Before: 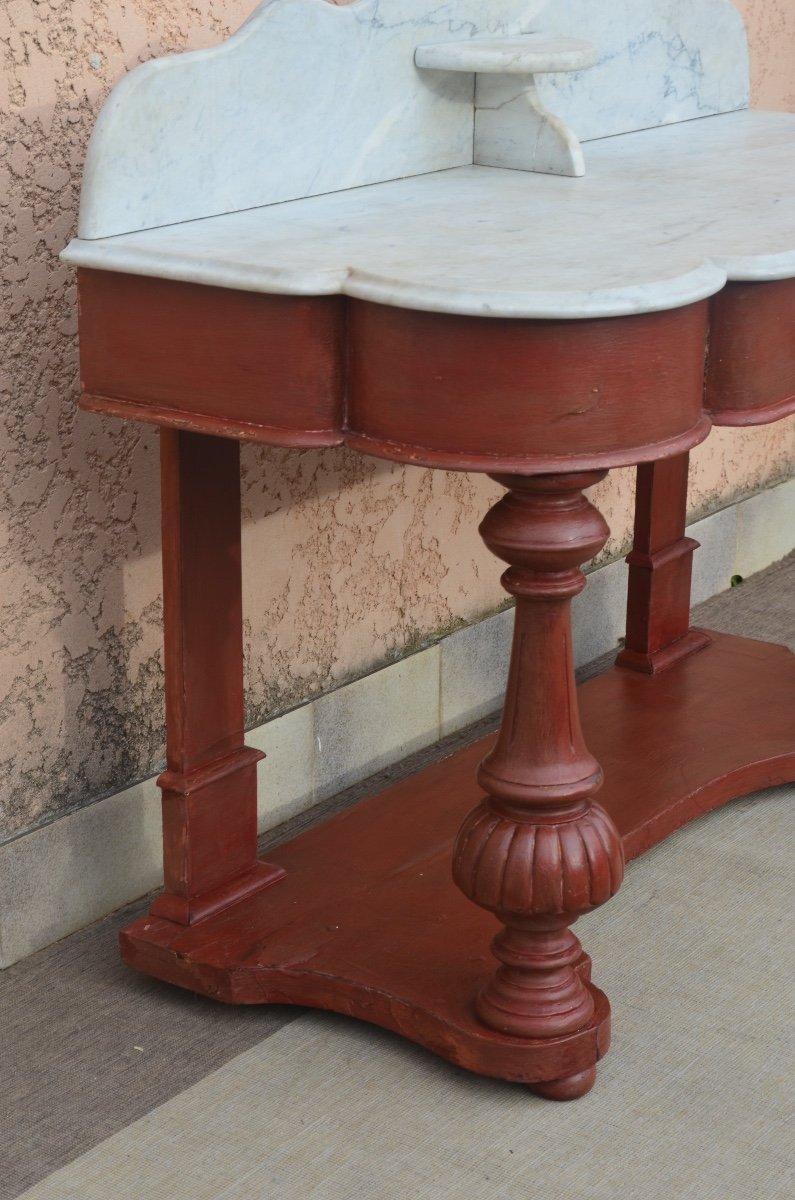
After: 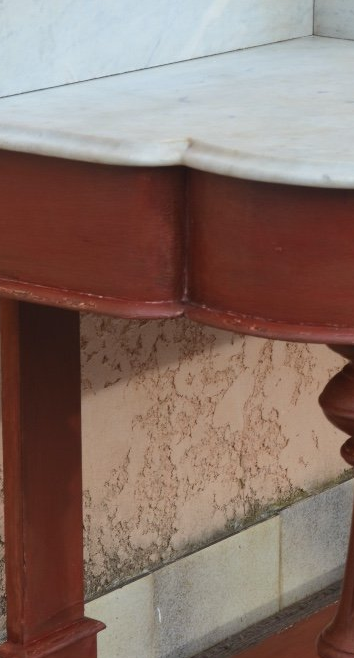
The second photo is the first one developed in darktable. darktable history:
crop: left 20.217%, top 10.78%, right 35.244%, bottom 34.364%
